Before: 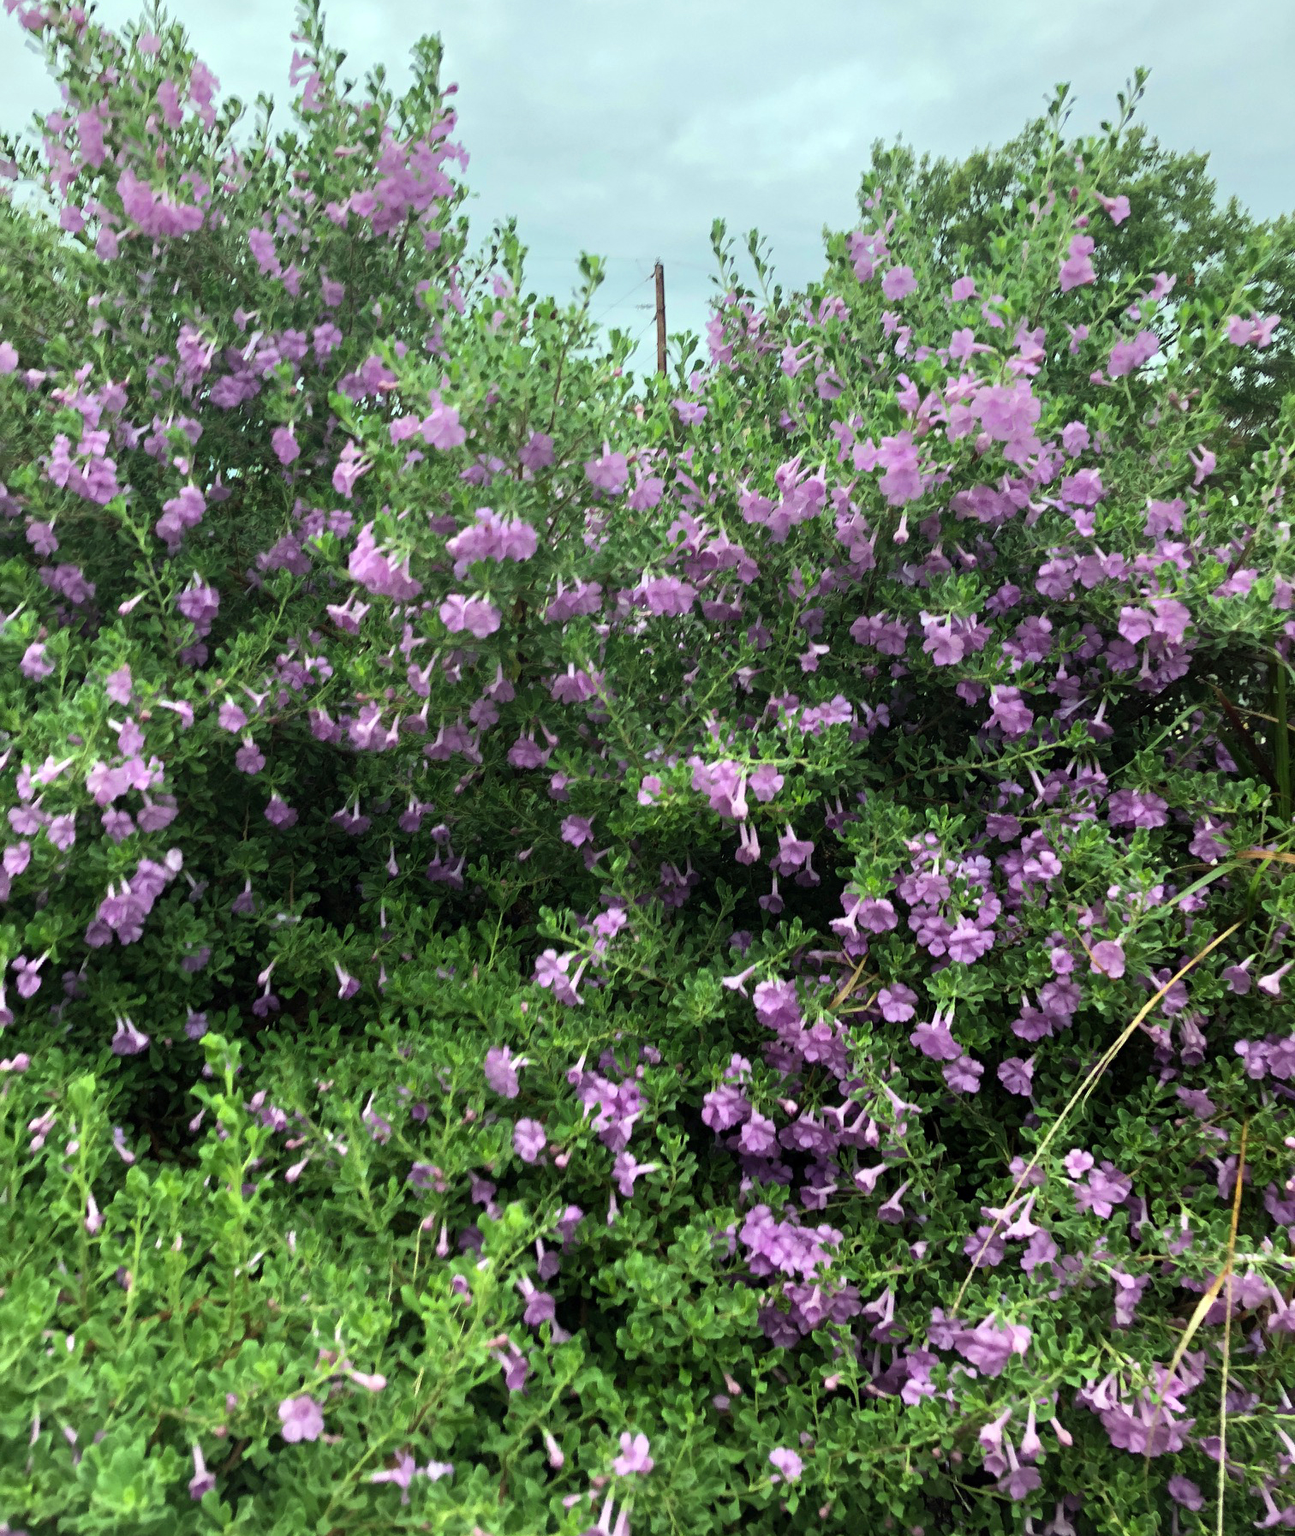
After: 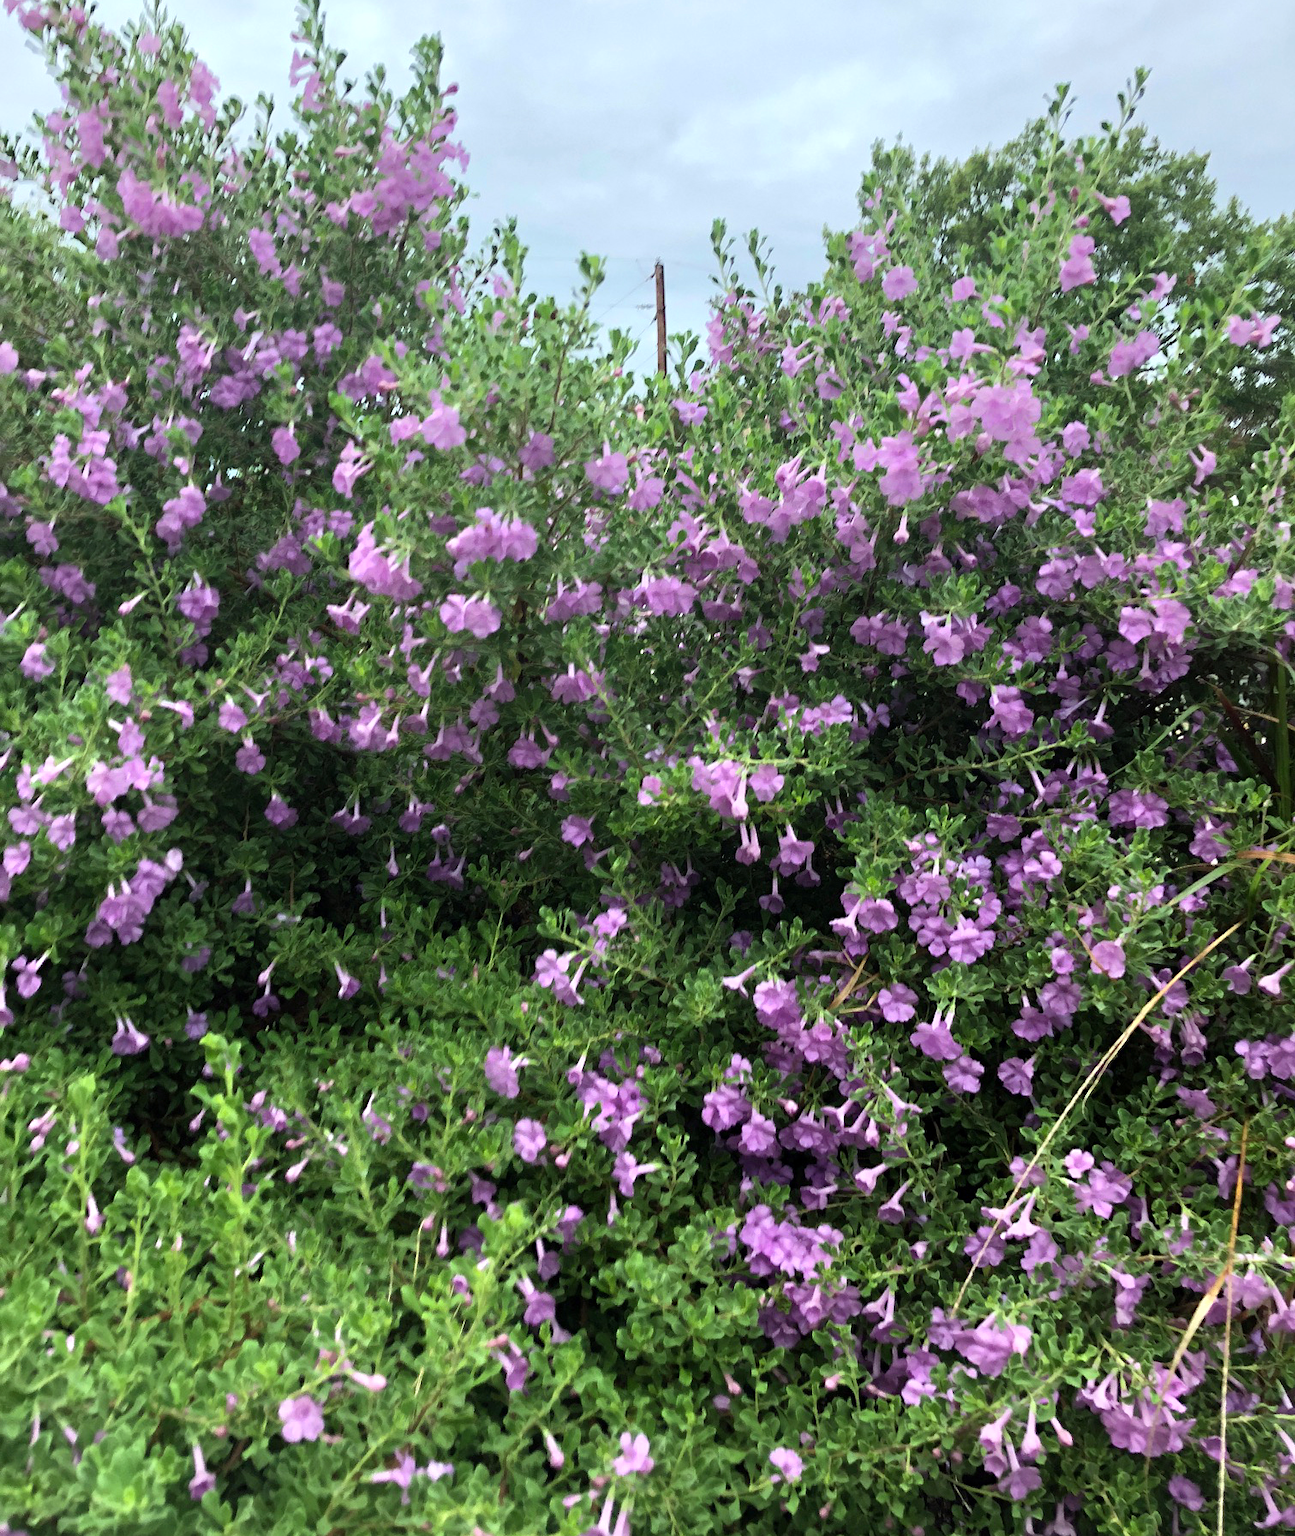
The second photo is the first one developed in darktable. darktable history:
white balance: red 1.05, blue 1.072
sharpen: radius 5.325, amount 0.312, threshold 26.433
